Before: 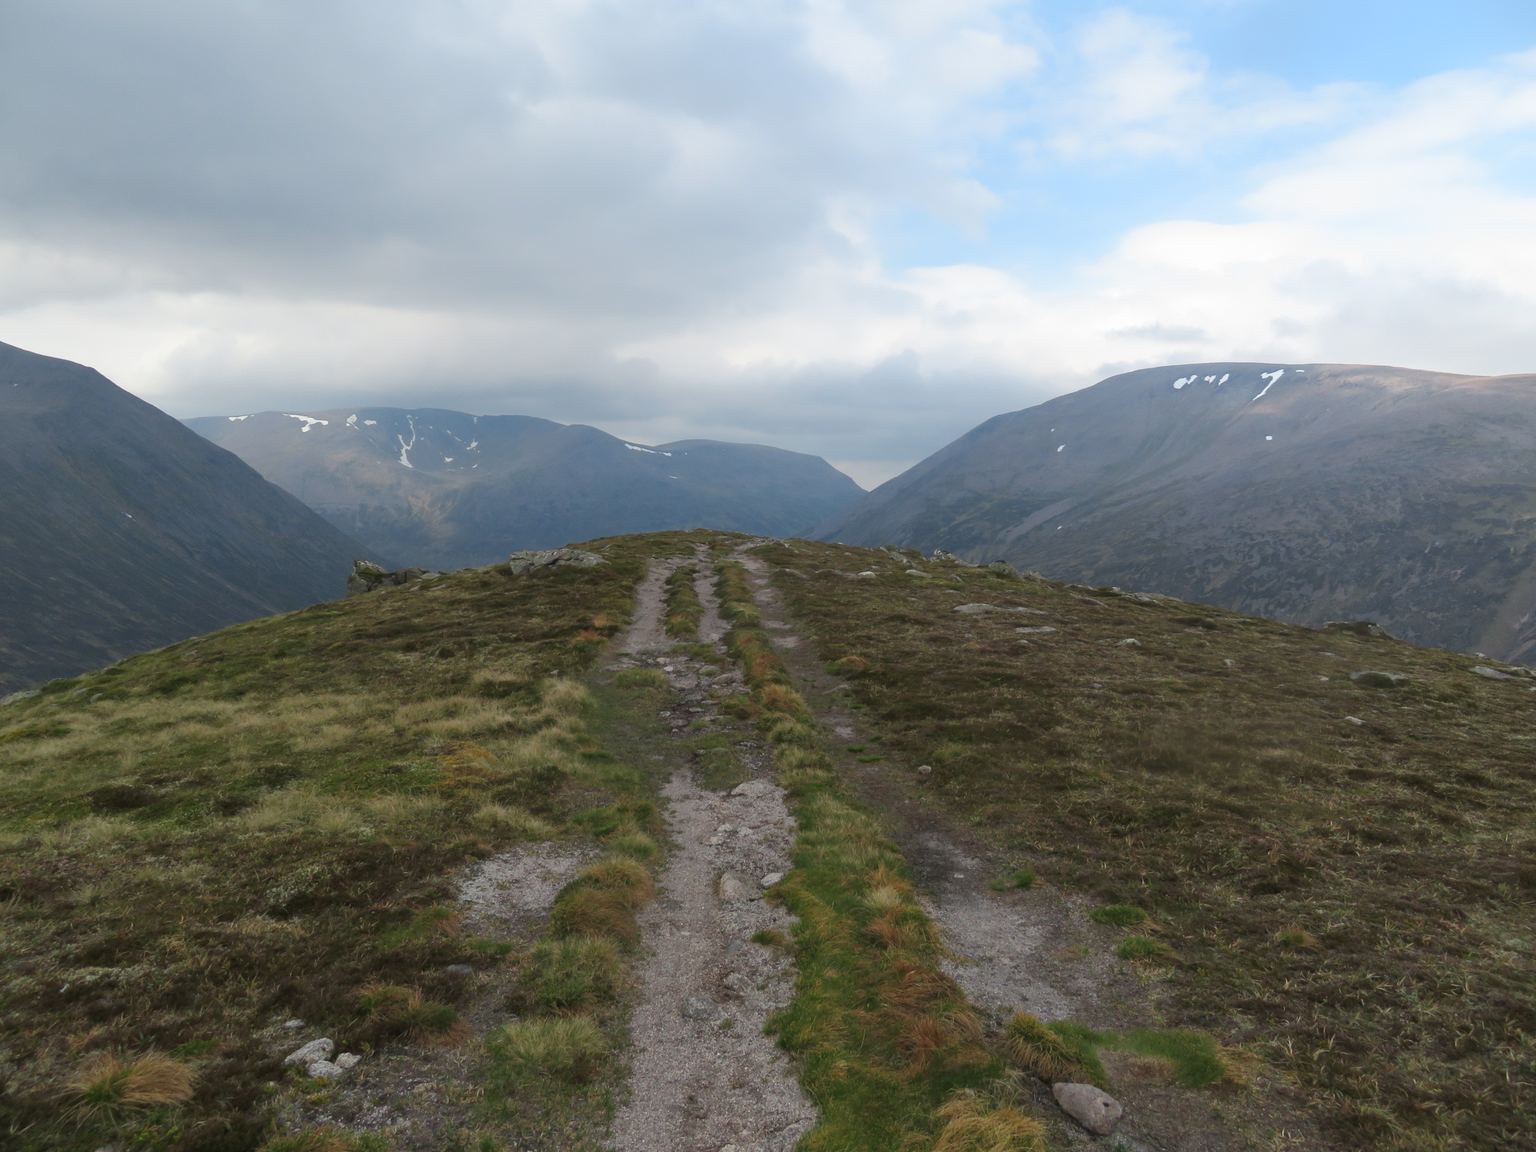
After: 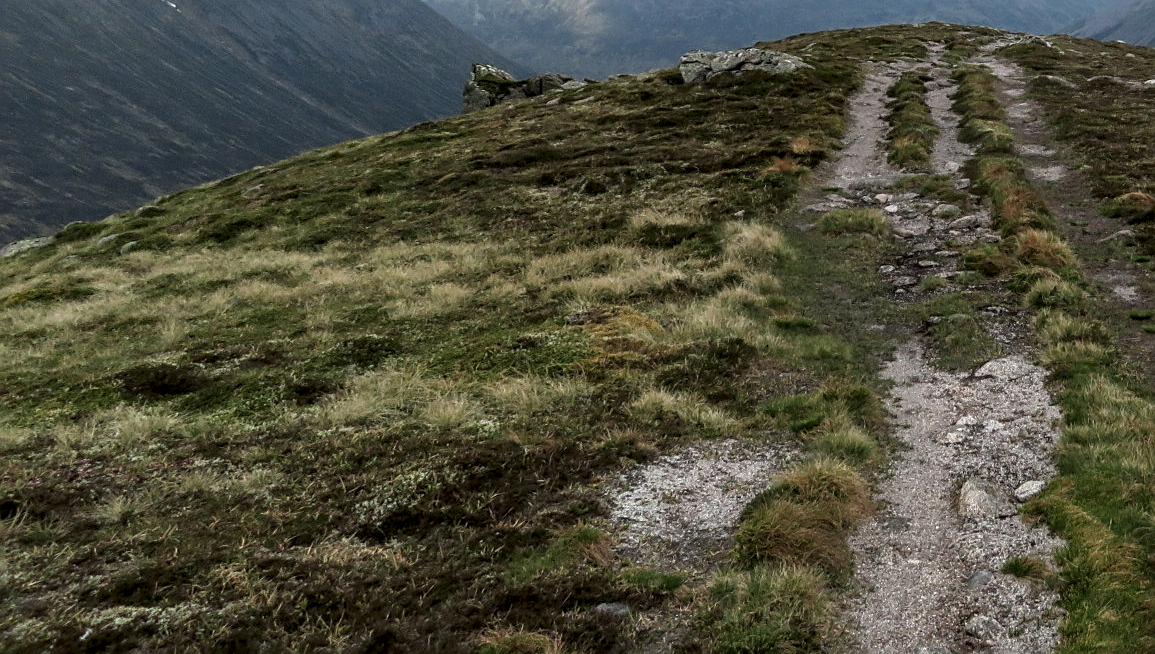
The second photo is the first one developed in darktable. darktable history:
local contrast: highlights 19%, detail 186%
sharpen: on, module defaults
crop: top 44.483%, right 43.593%, bottom 12.892%
